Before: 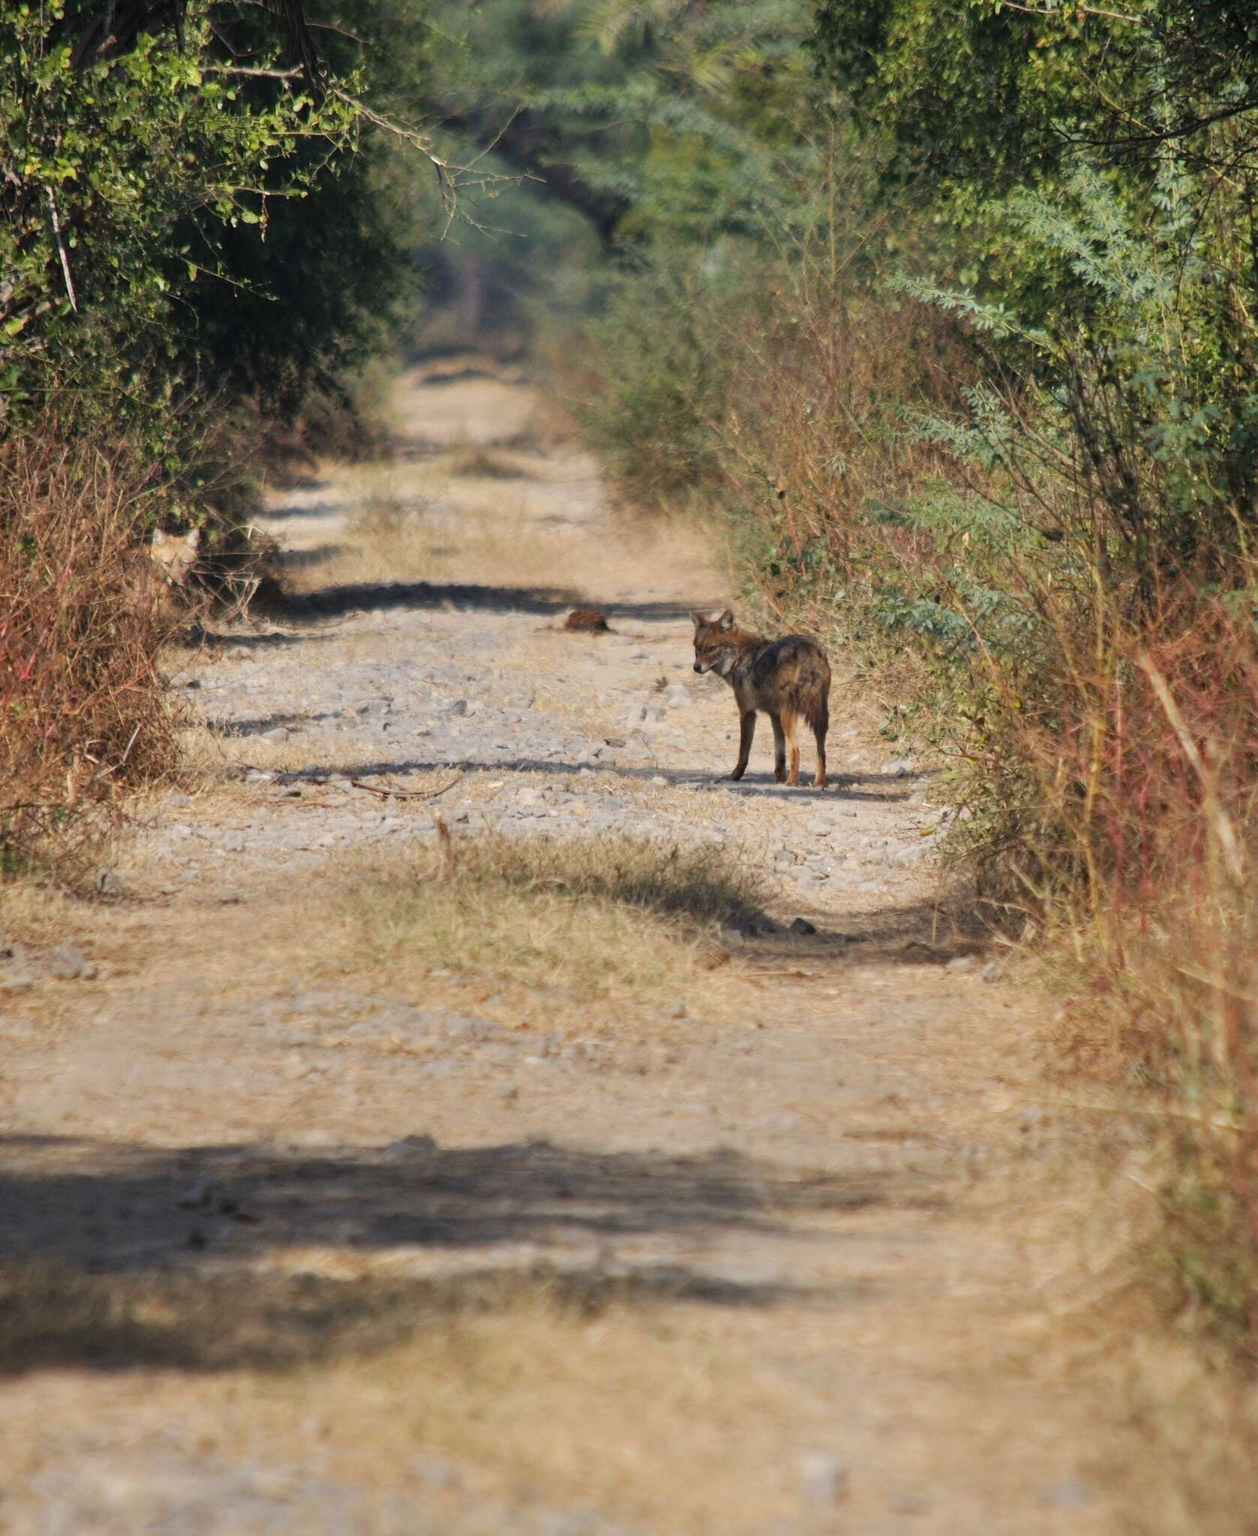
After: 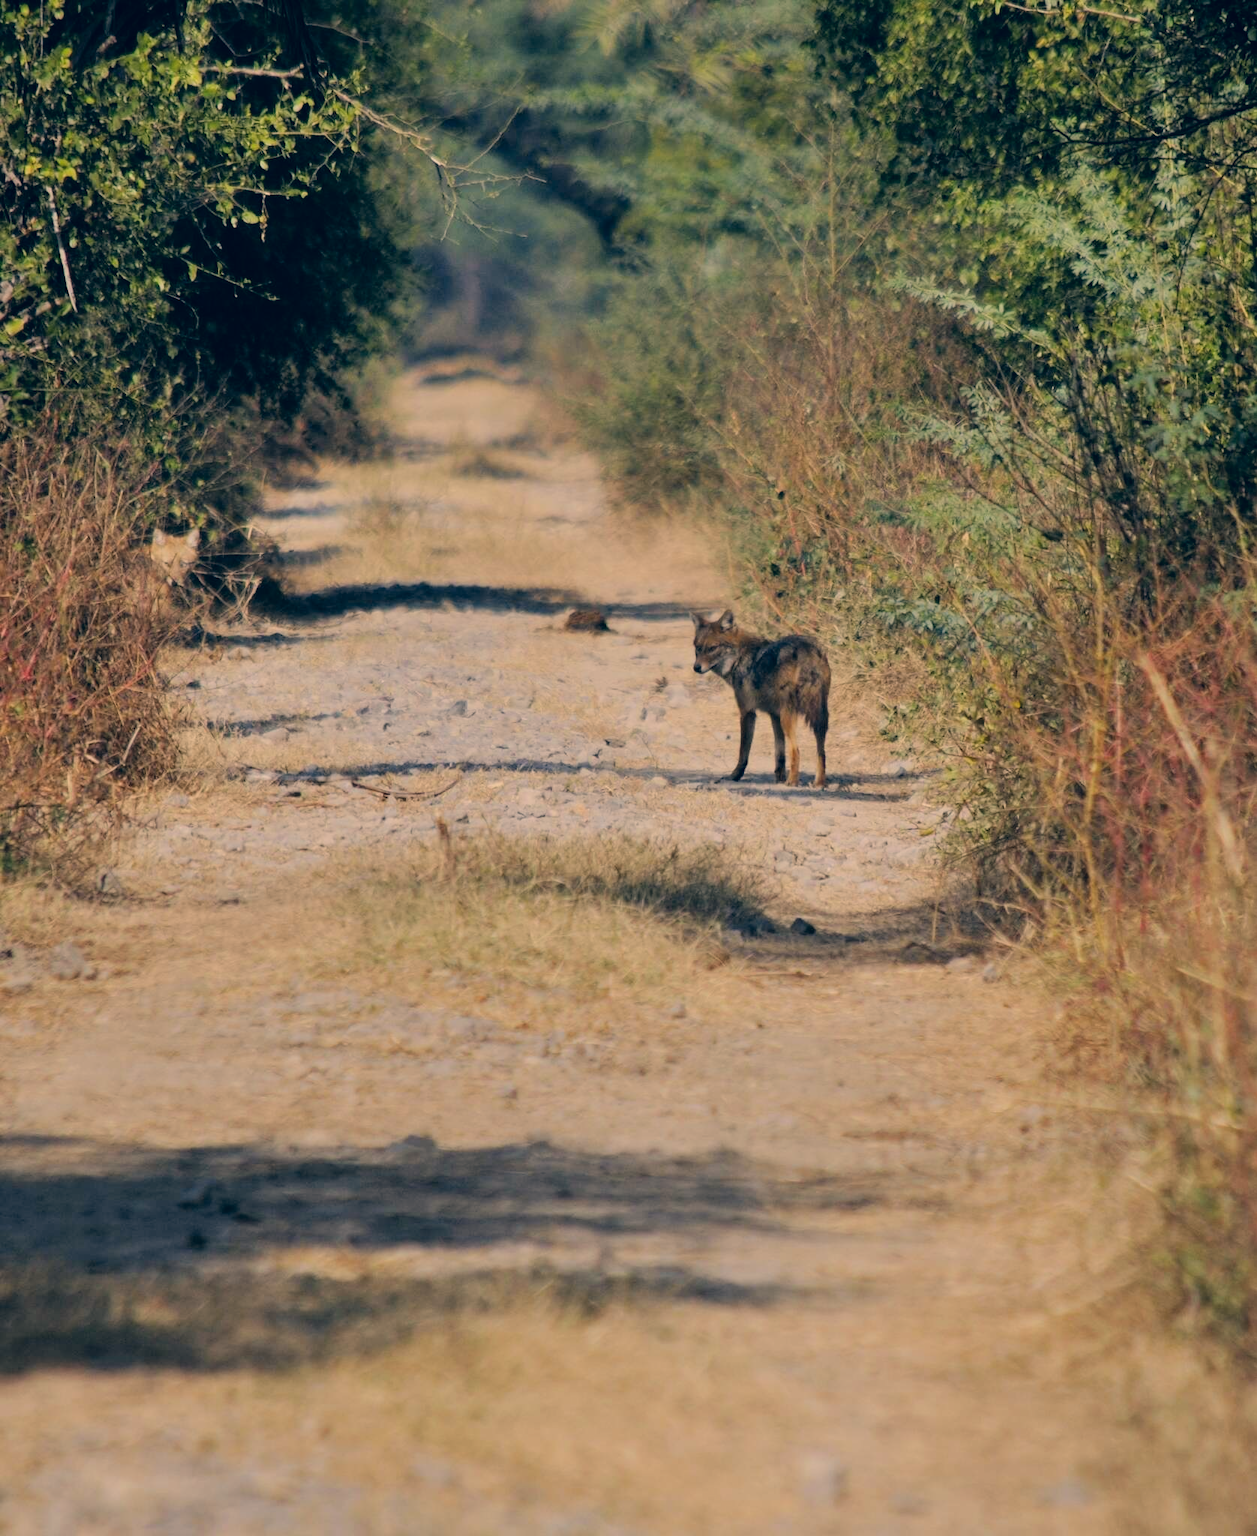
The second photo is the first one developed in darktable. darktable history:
color correction: highlights a* 10.32, highlights b* 14.66, shadows a* -9.59, shadows b* -15.02
filmic rgb: black relative exposure -7.65 EV, white relative exposure 4.56 EV, hardness 3.61, color science v6 (2022)
